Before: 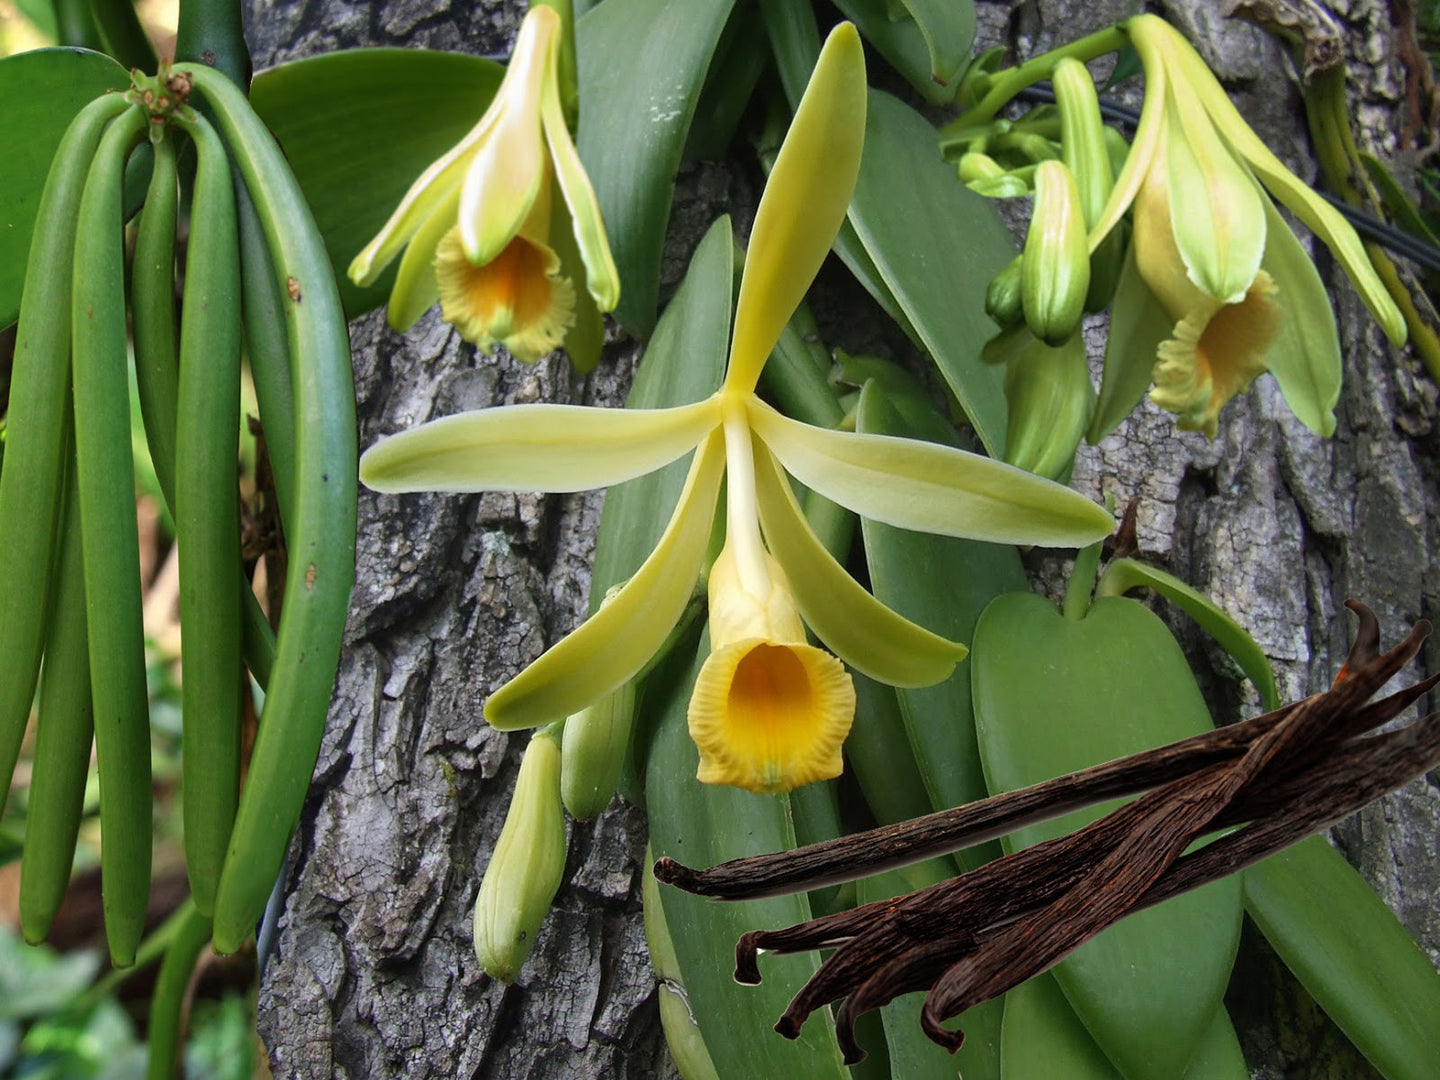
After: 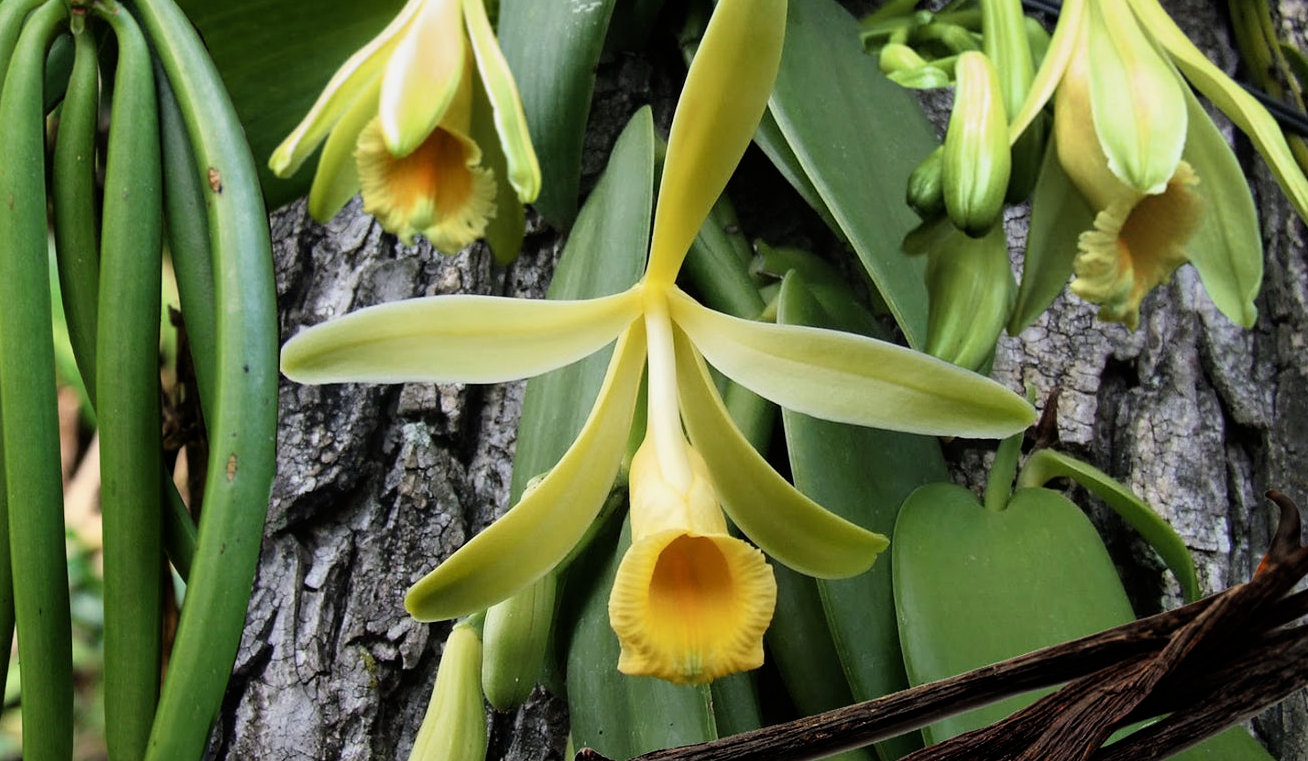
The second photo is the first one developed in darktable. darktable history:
filmic rgb: black relative exposure -8.07 EV, white relative exposure 3.01 EV, hardness 5.4, contrast 1.247
crop: left 5.516%, top 10.157%, right 3.643%, bottom 19.318%
